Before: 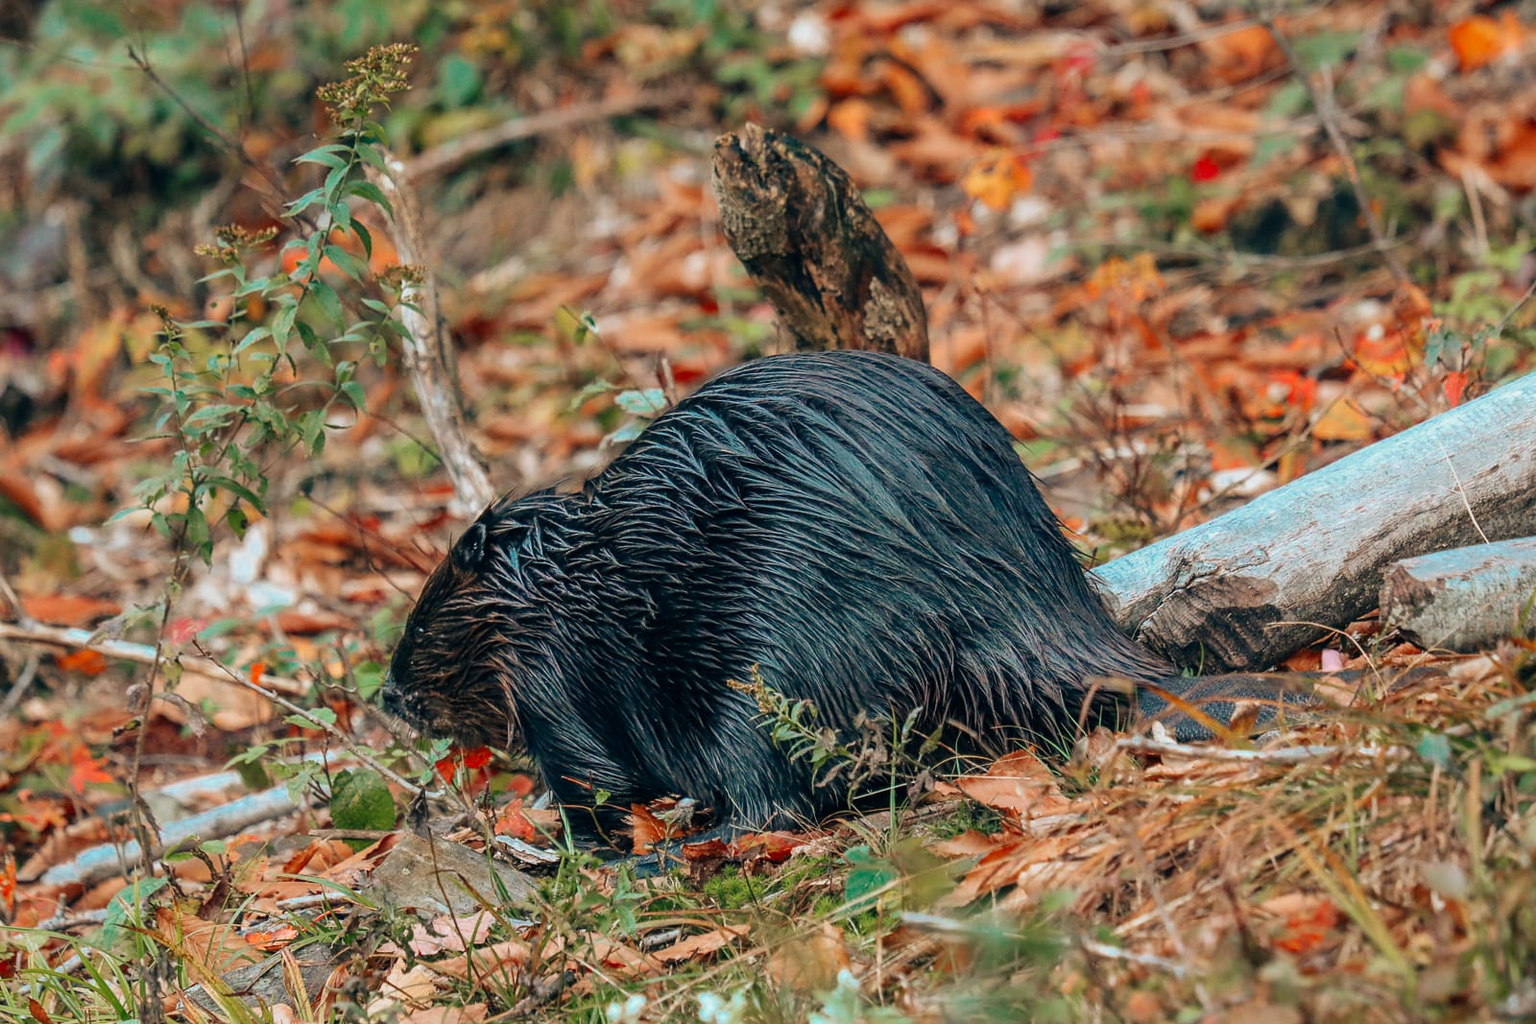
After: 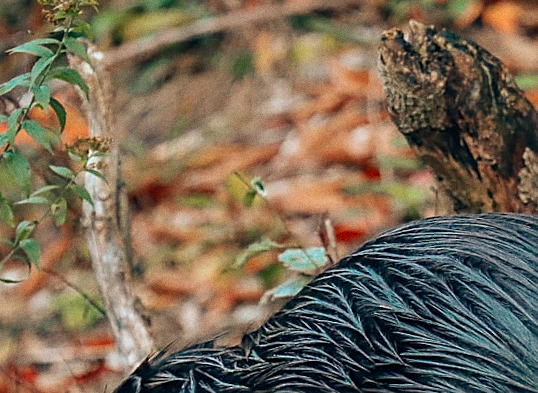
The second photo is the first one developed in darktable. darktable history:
grain: on, module defaults
sharpen: on, module defaults
crop: left 15.452%, top 5.459%, right 43.956%, bottom 56.62%
rotate and perspective: rotation 0.72°, lens shift (vertical) -0.352, lens shift (horizontal) -0.051, crop left 0.152, crop right 0.859, crop top 0.019, crop bottom 0.964
base curve: curves: ch0 [(0, 0) (0.283, 0.295) (1, 1)], preserve colors none
